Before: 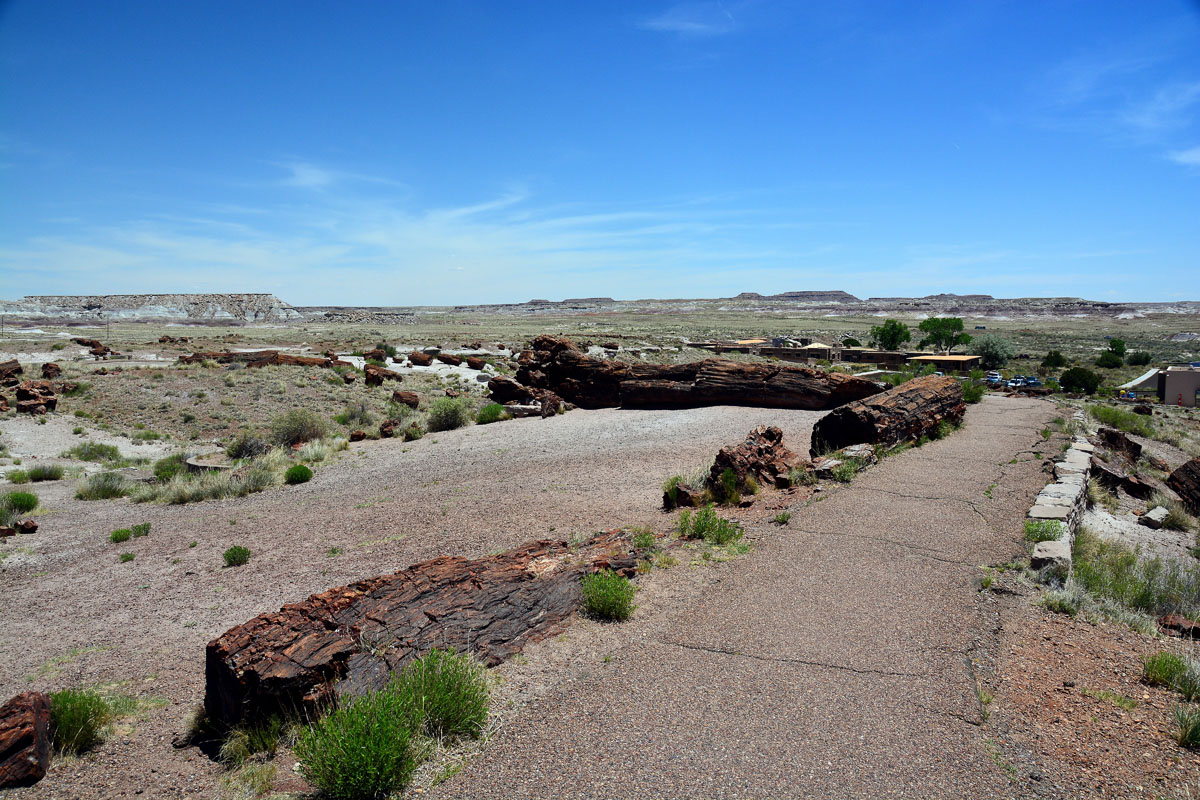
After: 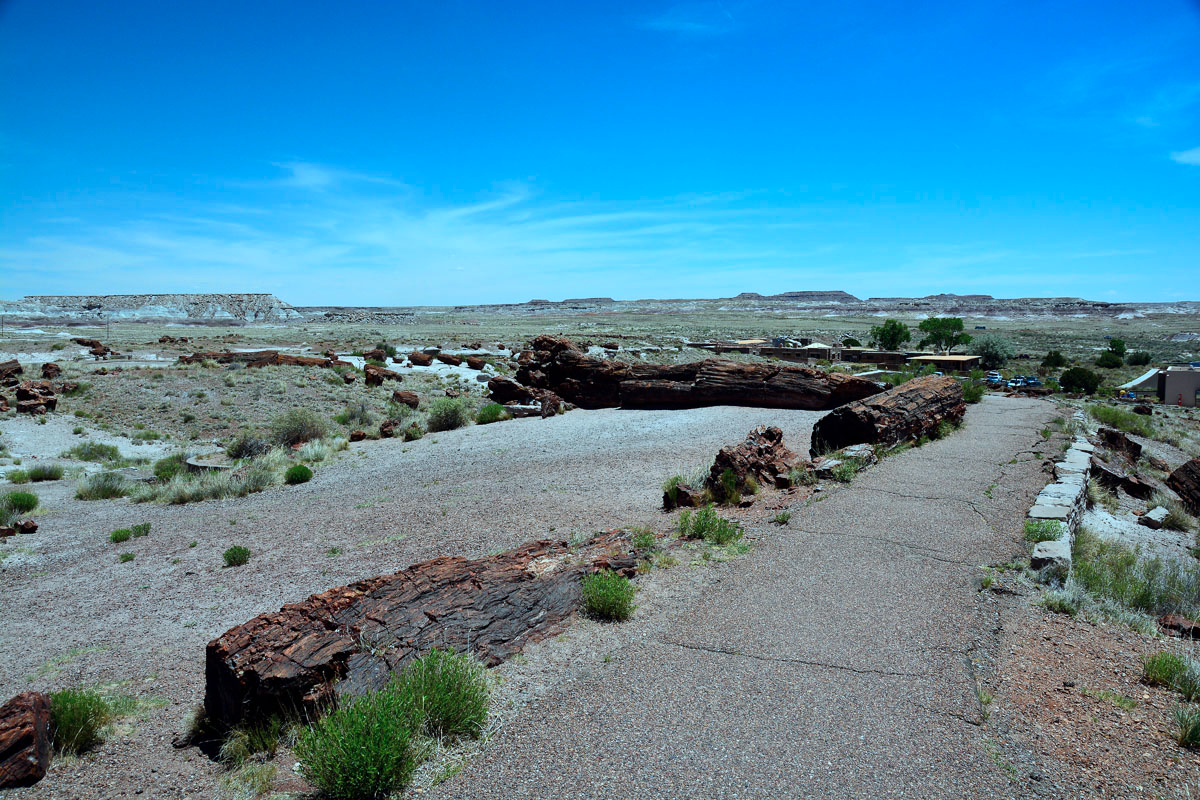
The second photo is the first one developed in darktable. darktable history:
color correction: highlights a* -11.67, highlights b* -15.76
